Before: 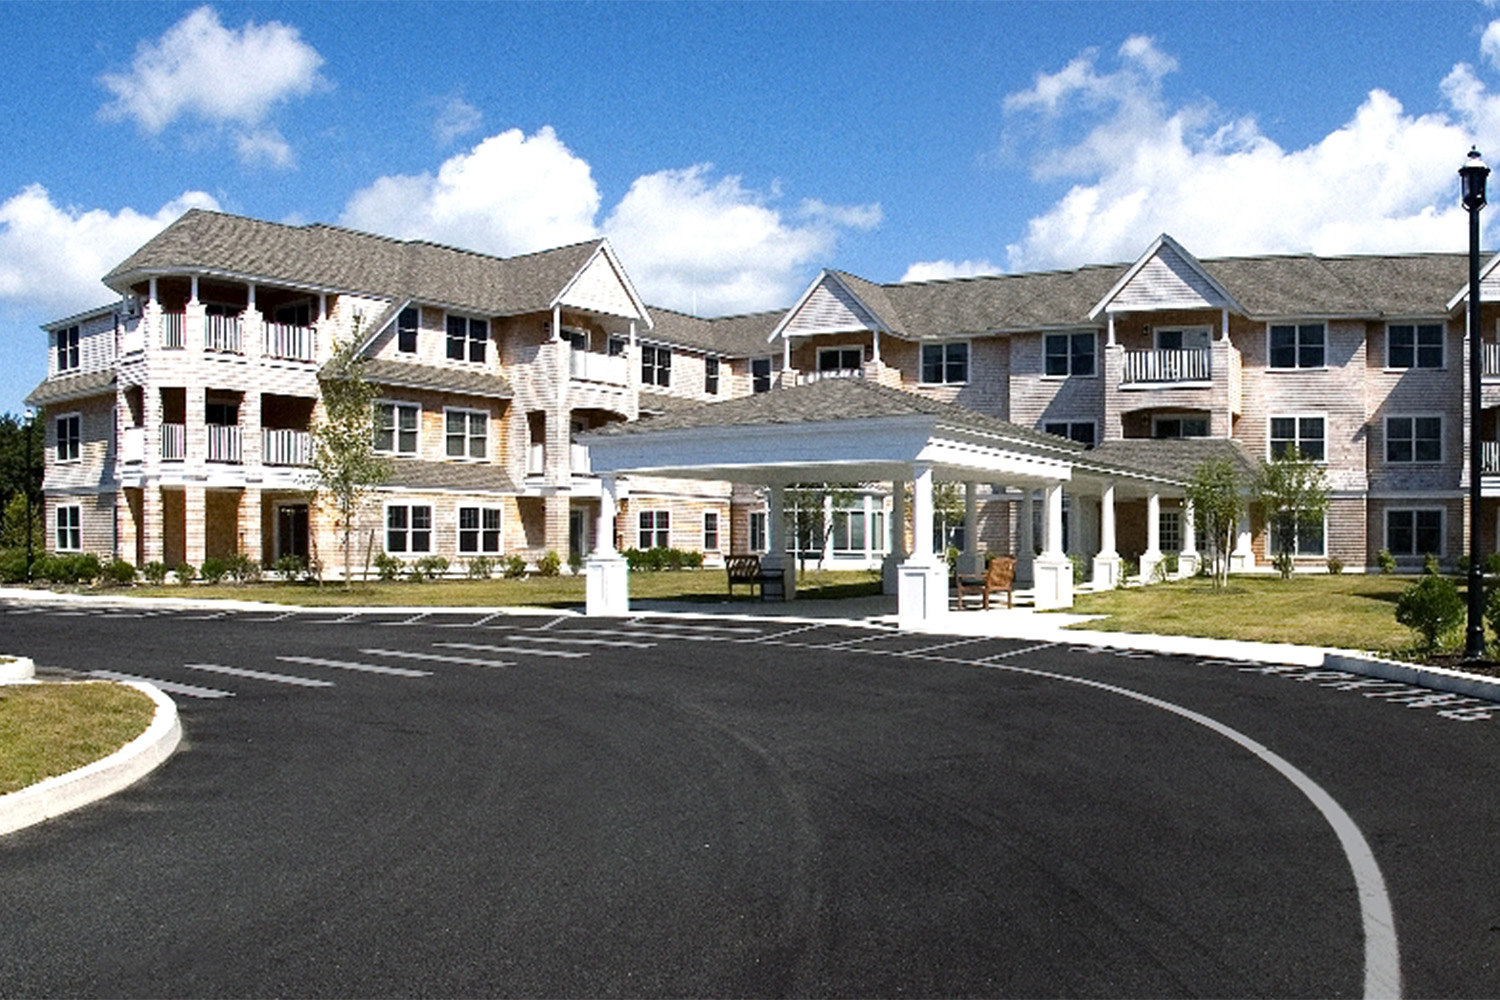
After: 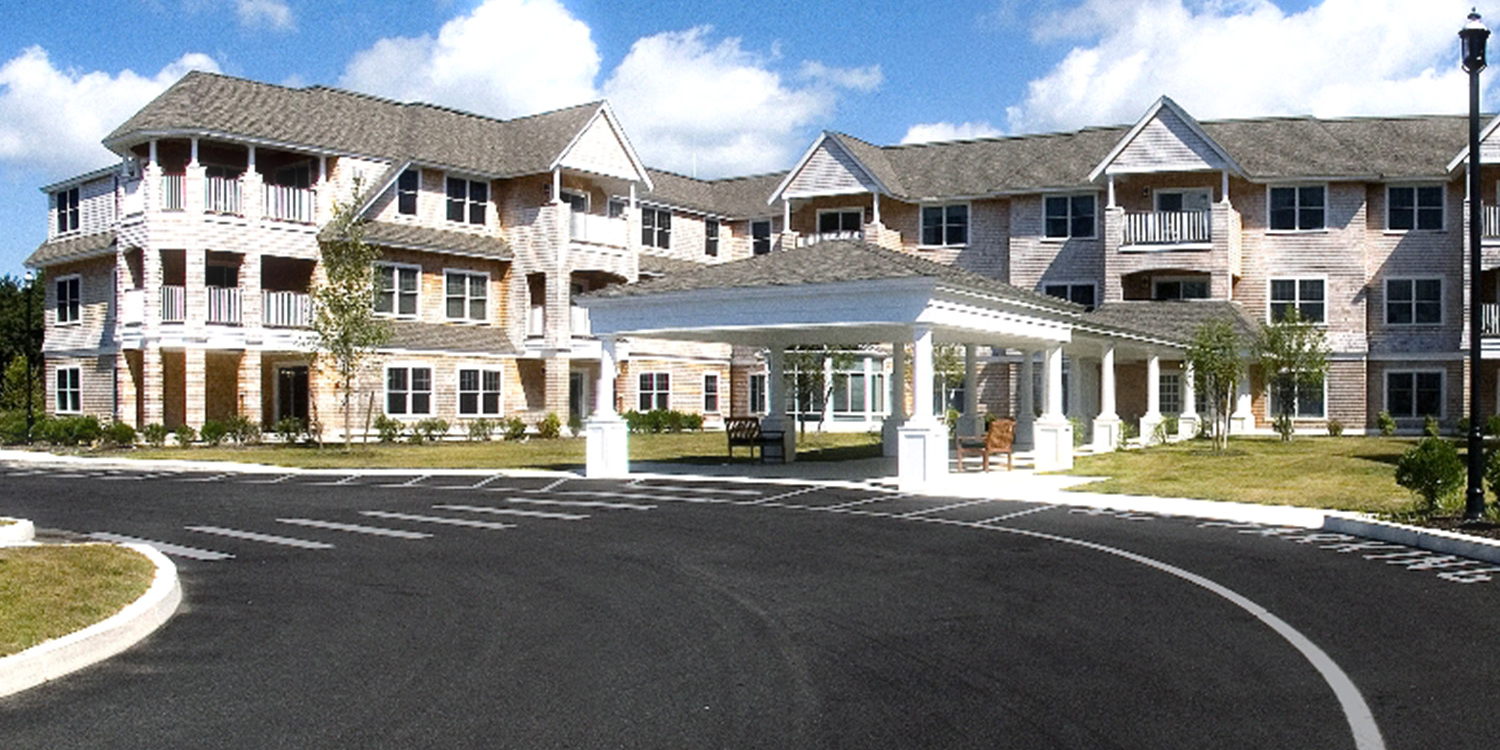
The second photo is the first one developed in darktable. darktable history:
bloom: size 3%, threshold 100%, strength 0%
crop: top 13.819%, bottom 11.169%
